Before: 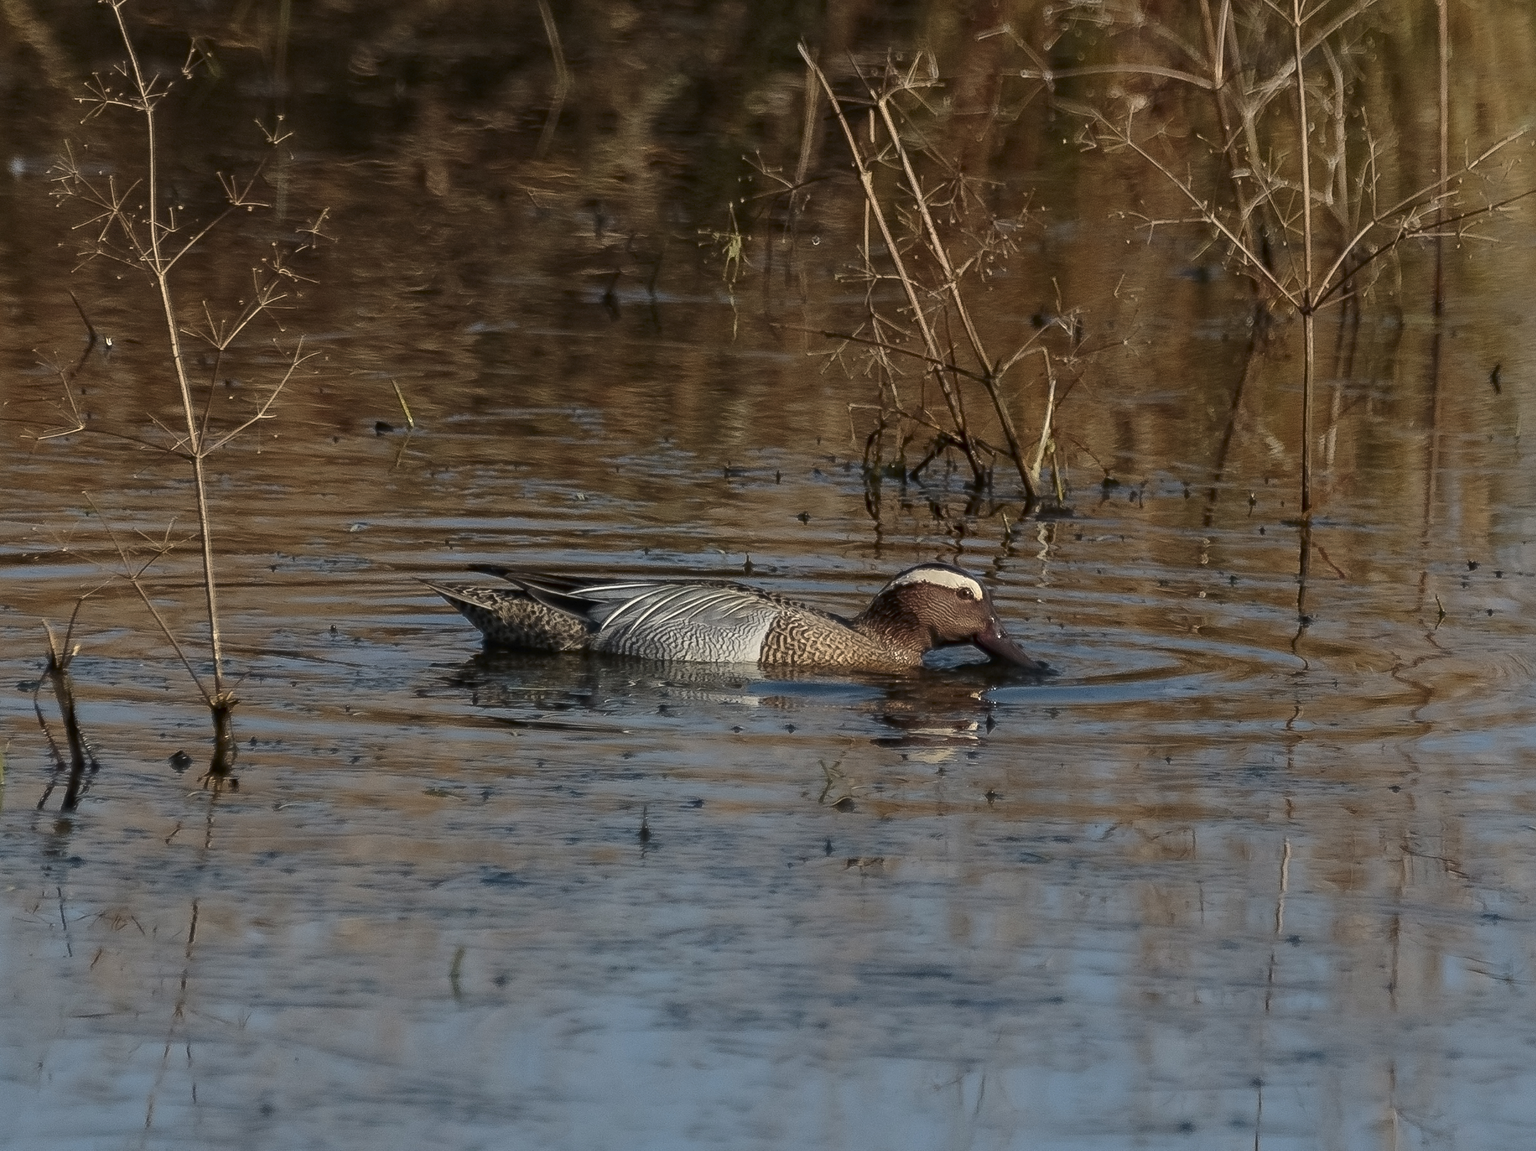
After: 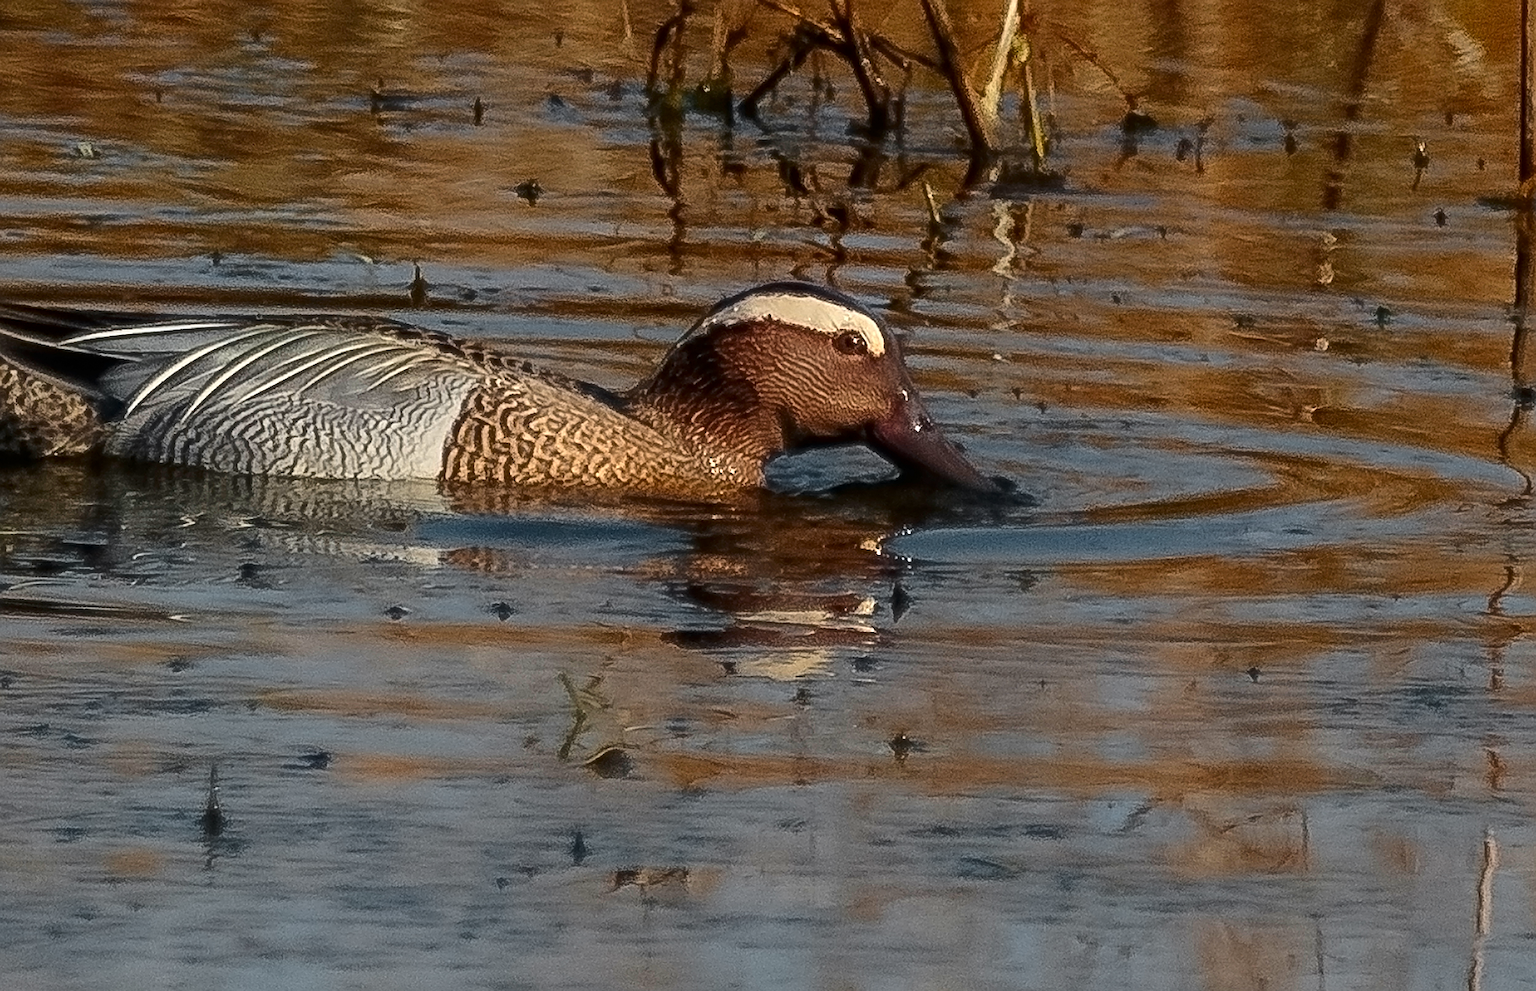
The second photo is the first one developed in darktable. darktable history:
color zones: curves: ch0 [(0, 0.511) (0.143, 0.531) (0.286, 0.56) (0.429, 0.5) (0.571, 0.5) (0.714, 0.5) (0.857, 0.5) (1, 0.5)]; ch1 [(0, 0.525) (0.143, 0.705) (0.286, 0.715) (0.429, 0.35) (0.571, 0.35) (0.714, 0.35) (0.857, 0.4) (1, 0.4)]; ch2 [(0, 0.572) (0.143, 0.512) (0.286, 0.473) (0.429, 0.45) (0.571, 0.5) (0.714, 0.5) (0.857, 0.518) (1, 0.518)]
sharpen: on, module defaults
crop: left 35.03%, top 36.625%, right 14.663%, bottom 20.057%
